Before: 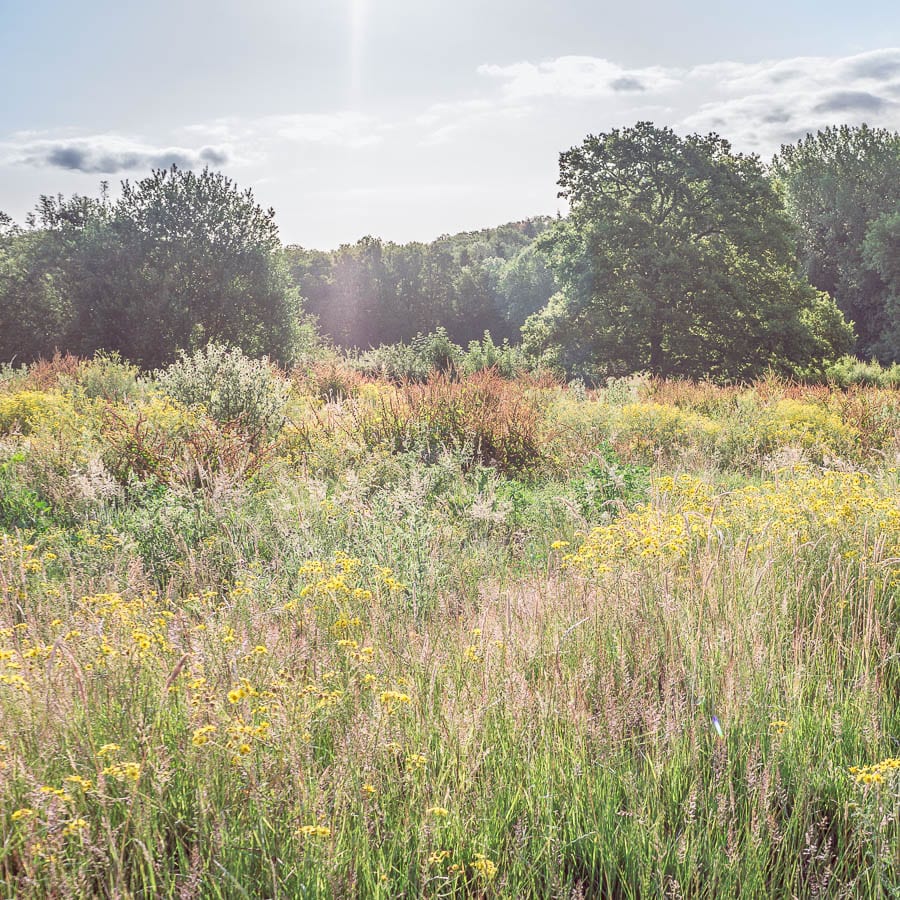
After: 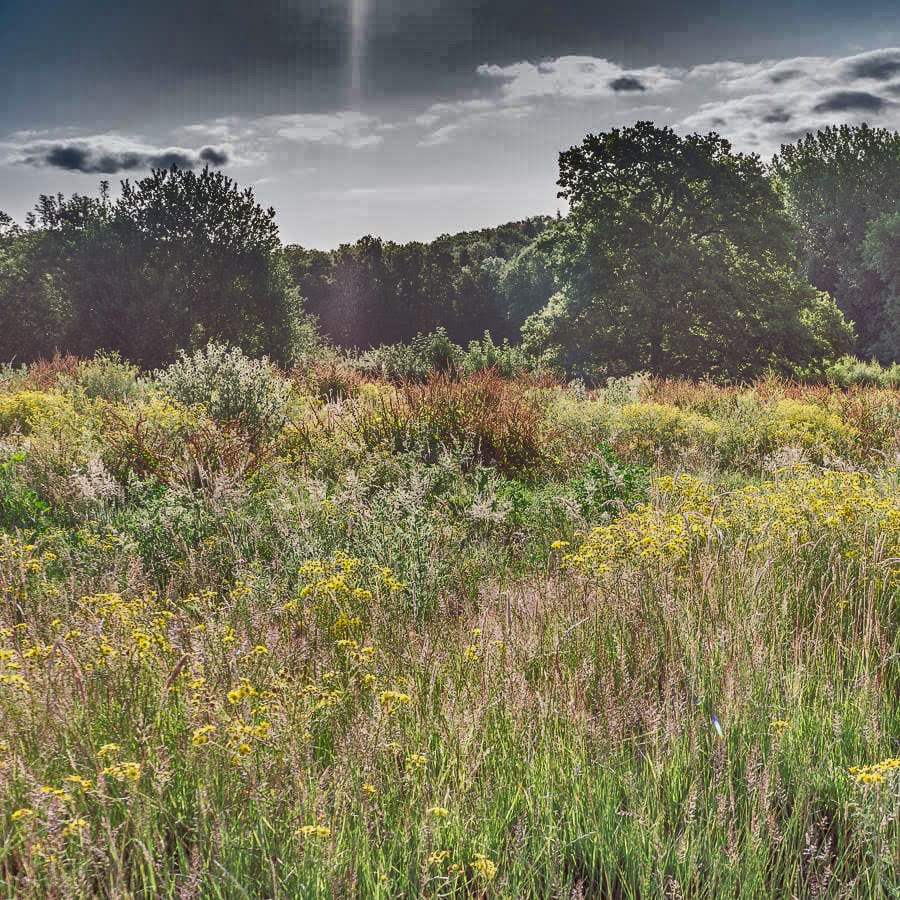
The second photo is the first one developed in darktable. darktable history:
shadows and highlights: radius 124.58, shadows 99.4, white point adjustment -2.86, highlights -98.66, soften with gaussian
